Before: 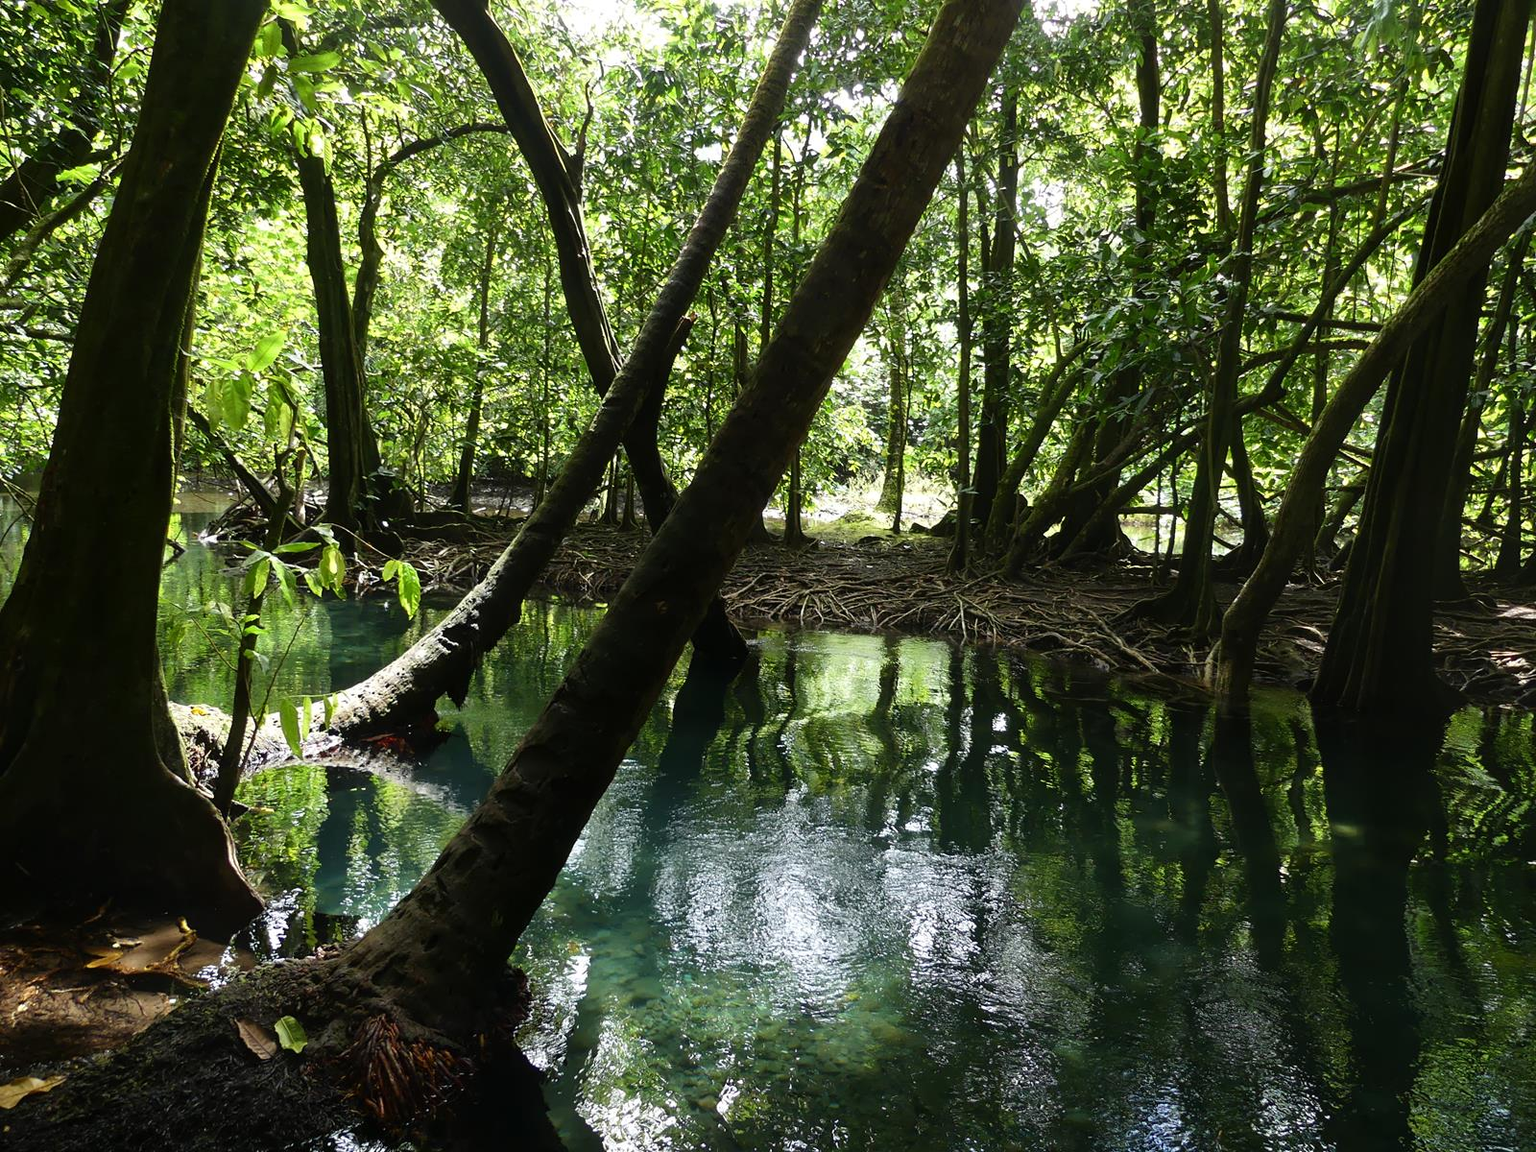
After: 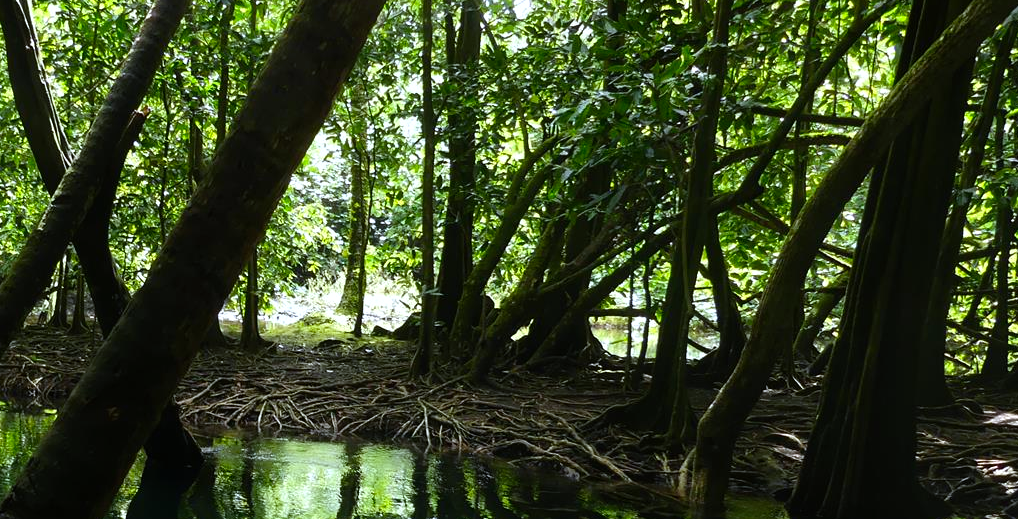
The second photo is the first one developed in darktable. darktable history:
color balance: contrast 6.48%, output saturation 113.3%
white balance: red 0.954, blue 1.079
crop: left 36.005%, top 18.293%, right 0.31%, bottom 38.444%
